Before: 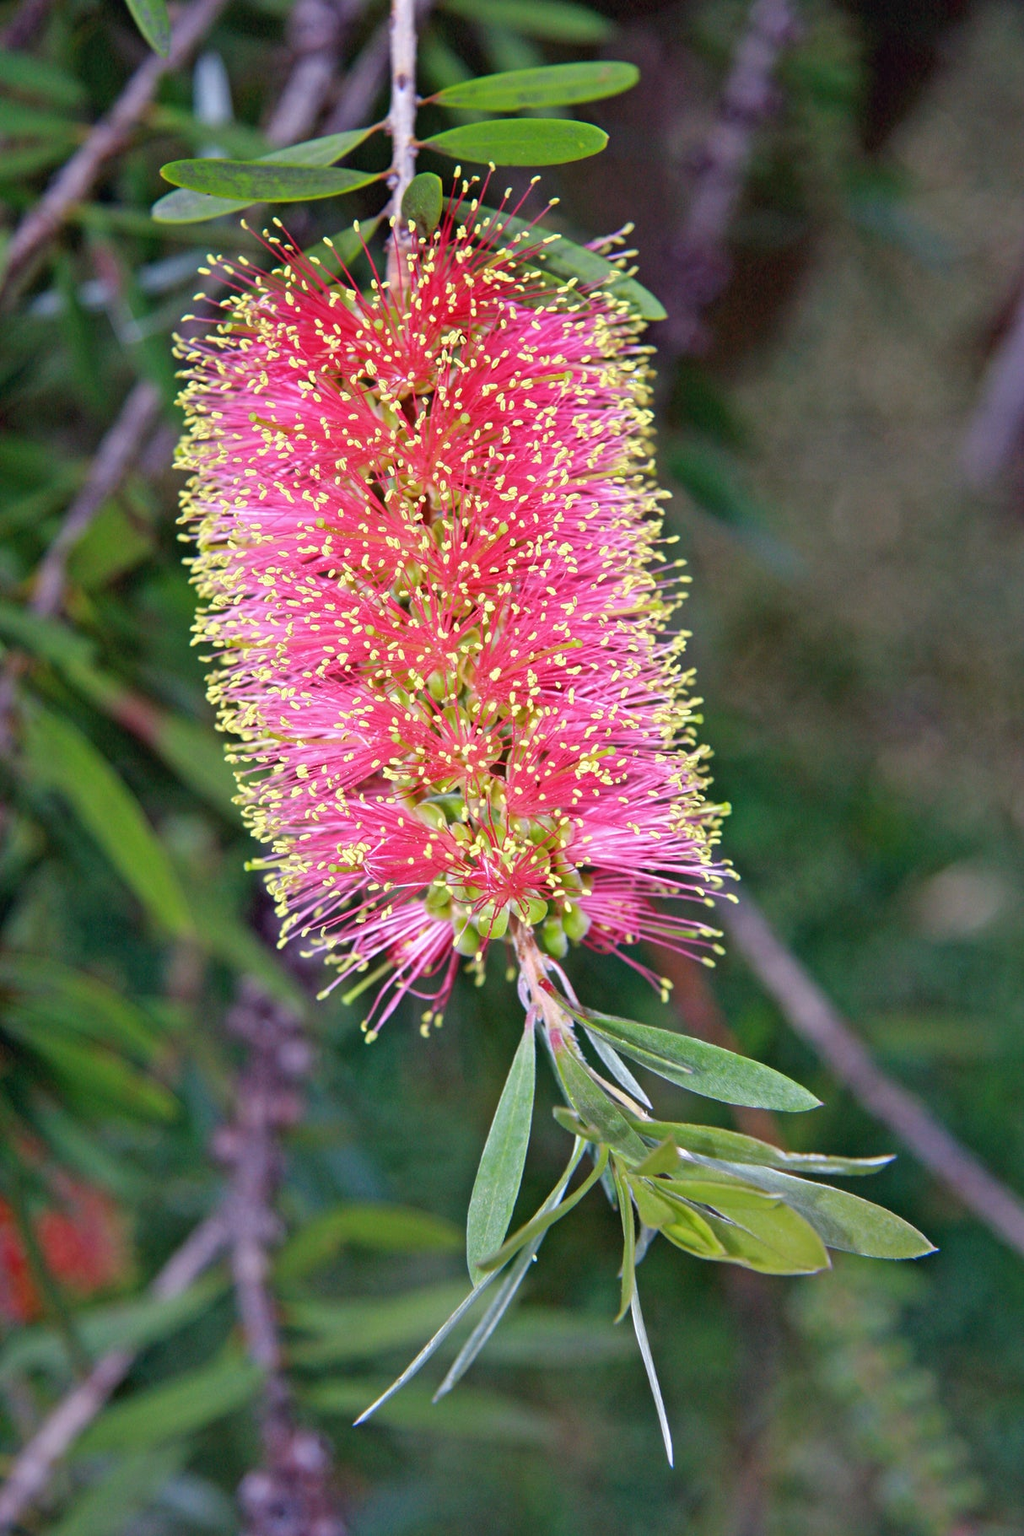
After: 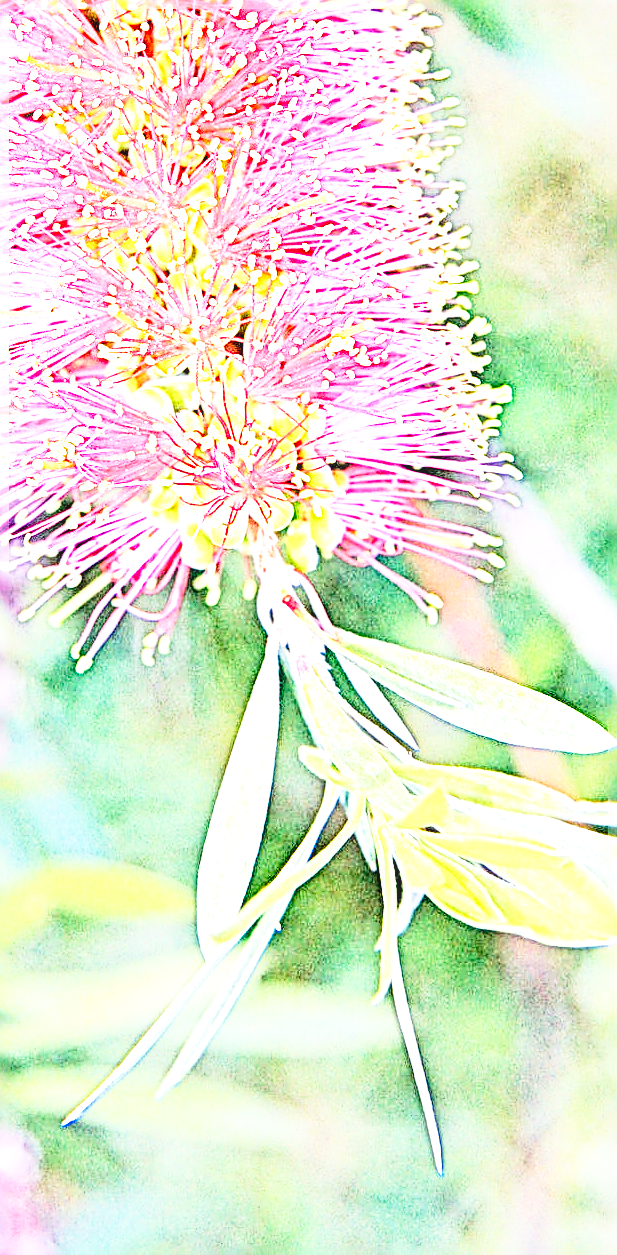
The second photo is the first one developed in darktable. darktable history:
sharpen: radius 3.207, amount 1.719
local contrast: on, module defaults
tone equalizer: -7 EV 0.154 EV, -6 EV 0.586 EV, -5 EV 1.15 EV, -4 EV 1.36 EV, -3 EV 1.16 EV, -2 EV 0.6 EV, -1 EV 0.163 EV, edges refinement/feathering 500, mask exposure compensation -1.57 EV, preserve details no
crop and rotate: left 29.346%, top 31.047%, right 19.821%
exposure: black level correction 0, exposure 1.509 EV, compensate highlight preservation false
base curve: curves: ch0 [(0, 0) (0.026, 0.03) (0.109, 0.232) (0.351, 0.748) (0.669, 0.968) (1, 1)], preserve colors none
